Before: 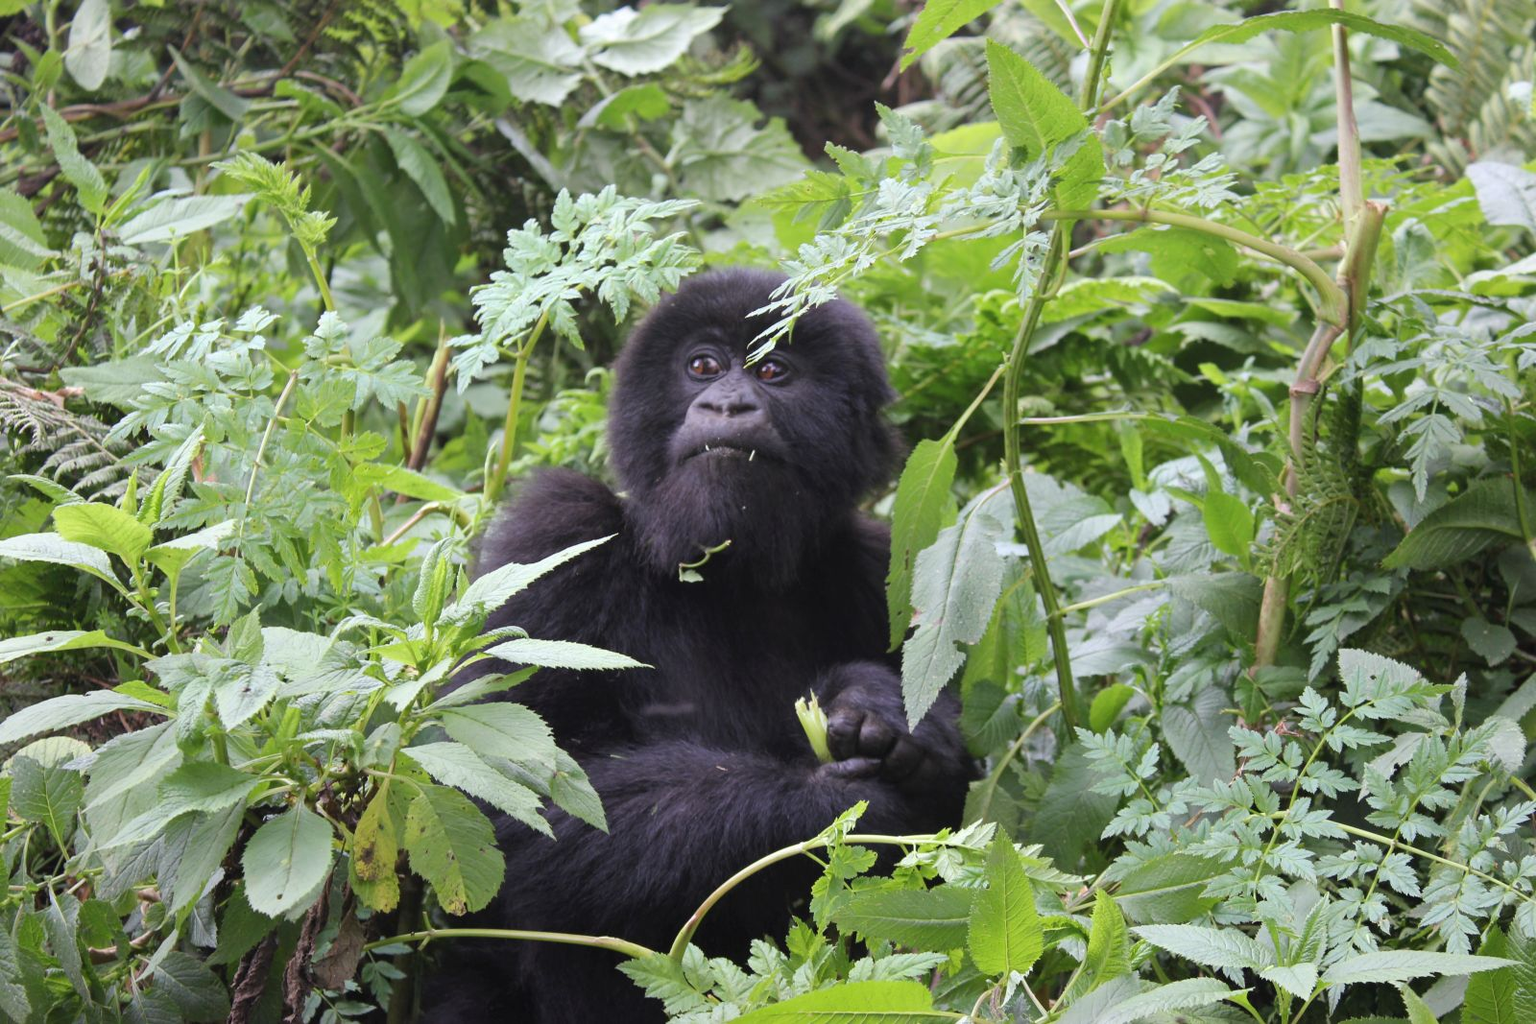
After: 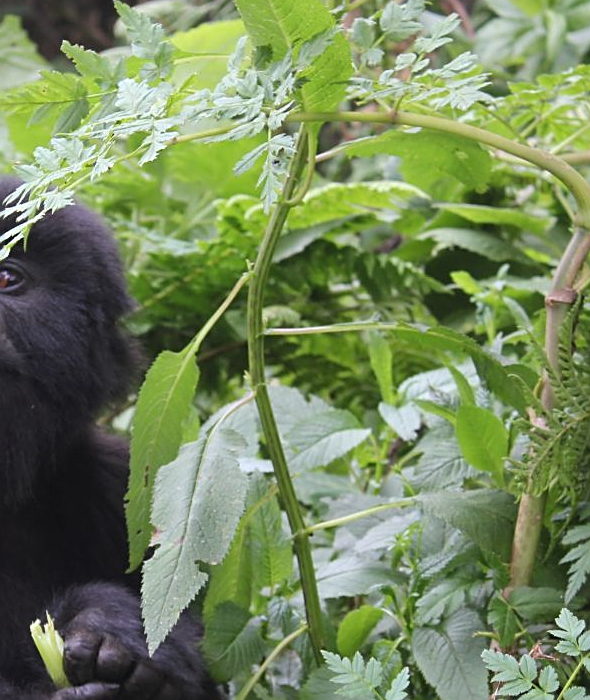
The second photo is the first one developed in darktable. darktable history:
crop and rotate: left 49.936%, top 10.094%, right 13.136%, bottom 24.256%
sharpen: on, module defaults
